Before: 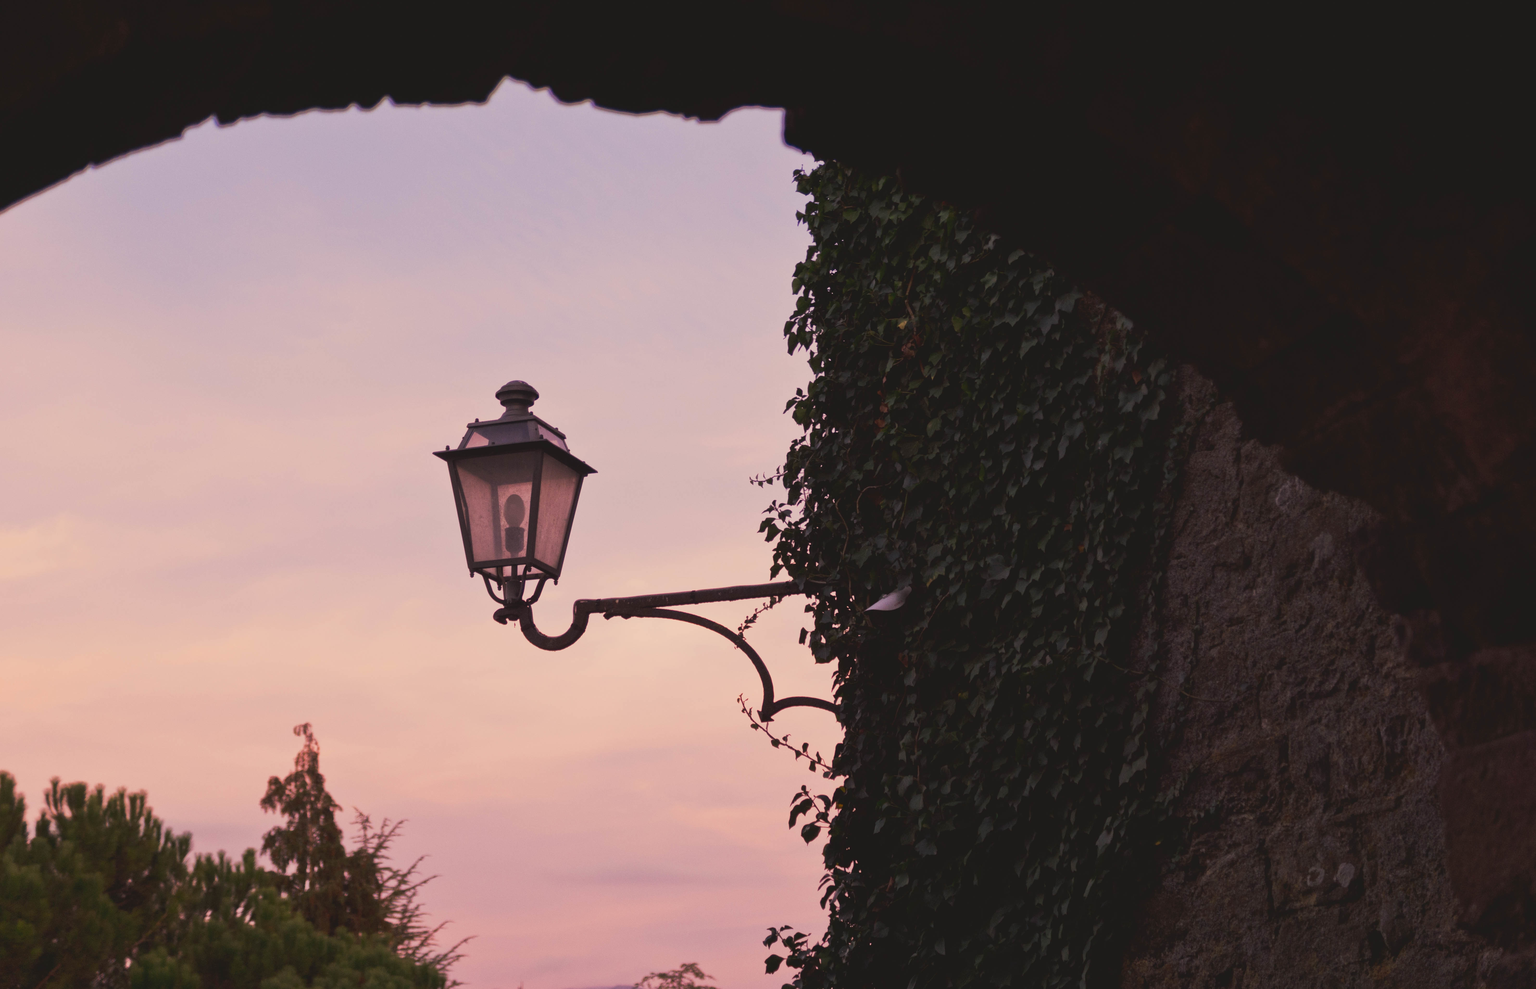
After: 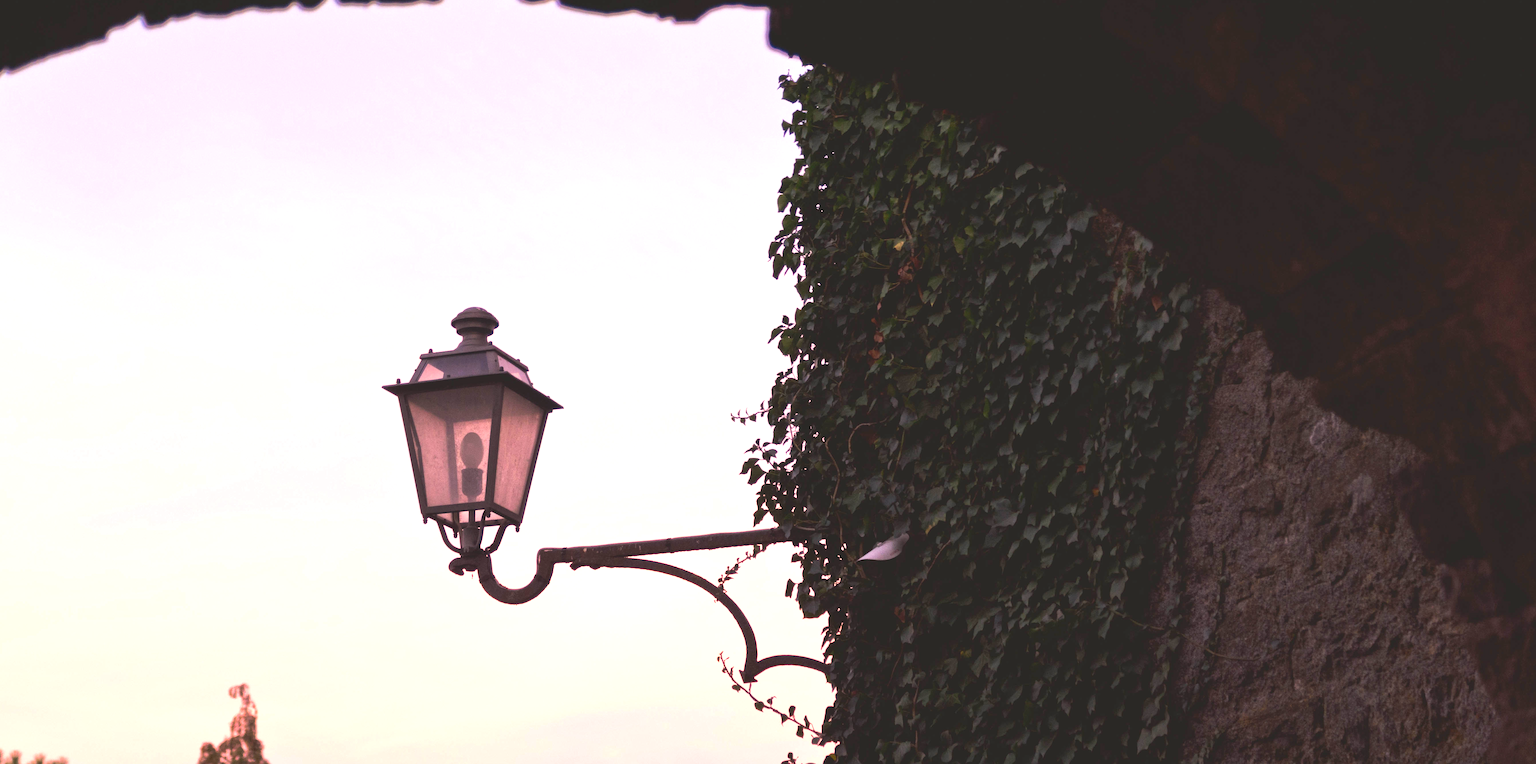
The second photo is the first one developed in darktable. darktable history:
crop: left 5.596%, top 10.314%, right 3.534%, bottom 19.395%
exposure: black level correction 0.001, exposure 1.116 EV, compensate highlight preservation false
contrast equalizer: y [[0.5 ×6], [0.5 ×6], [0.5, 0.5, 0.501, 0.545, 0.707, 0.863], [0 ×6], [0 ×6]]
